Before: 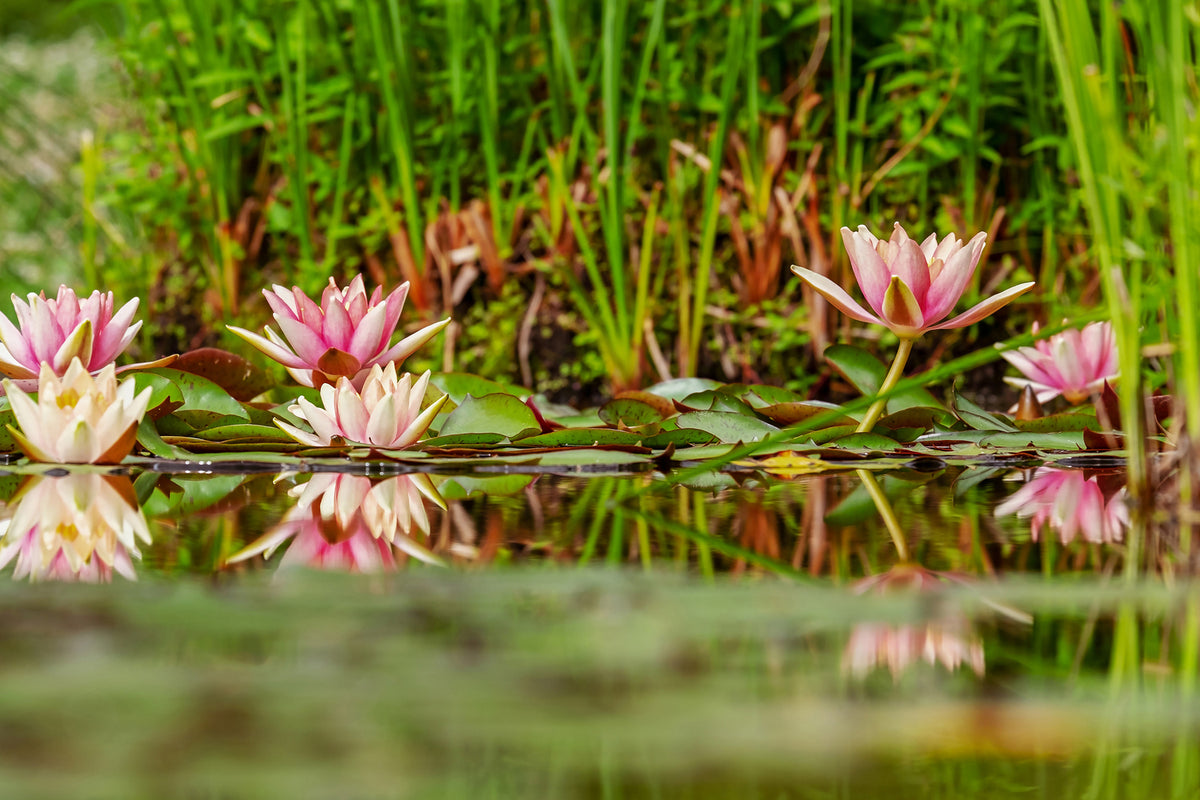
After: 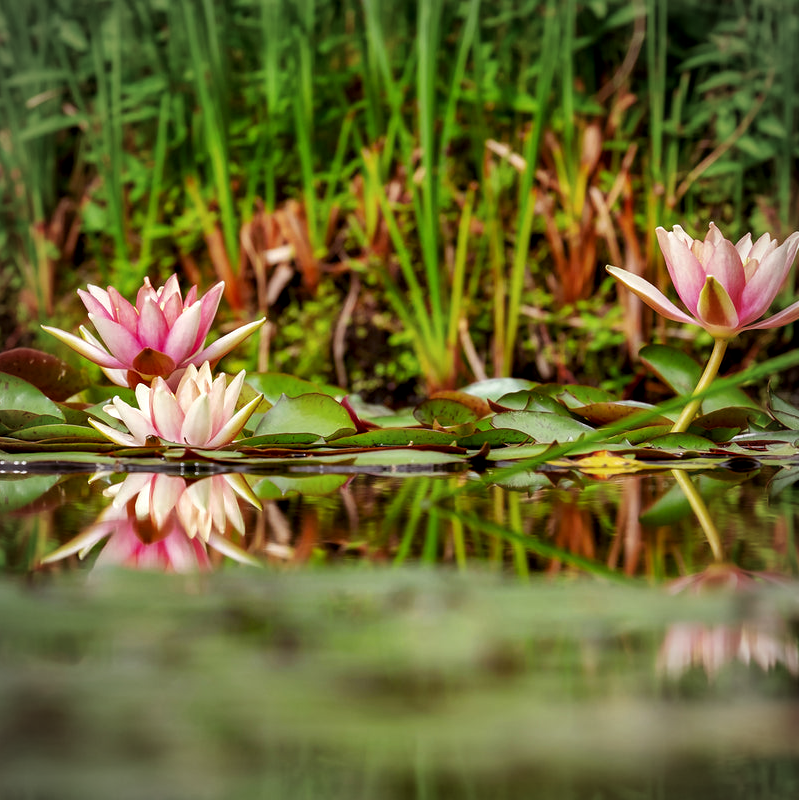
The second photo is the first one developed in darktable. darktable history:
contrast equalizer: y [[0.579, 0.58, 0.505, 0.5, 0.5, 0.5], [0.5 ×6], [0.5 ×6], [0 ×6], [0 ×6]]
vignetting: automatic ratio true
crop: left 15.419%, right 17.914%
